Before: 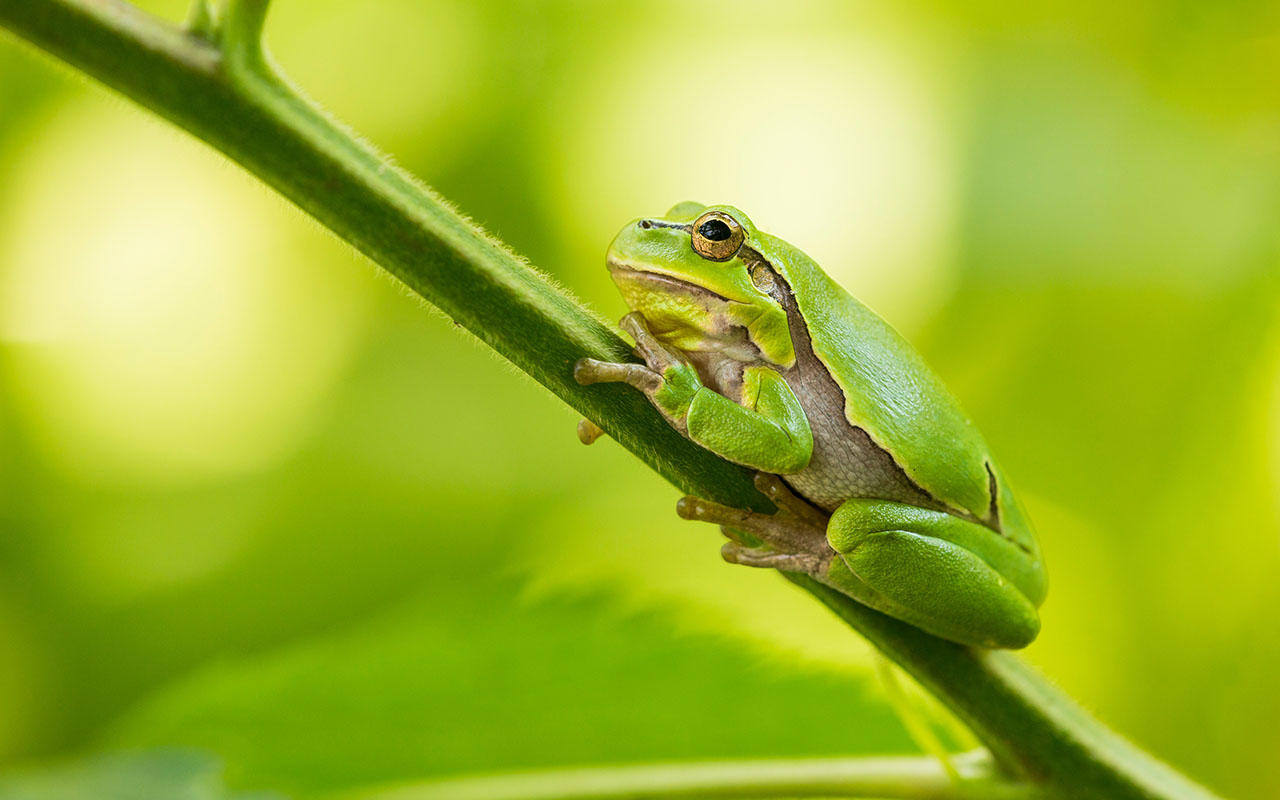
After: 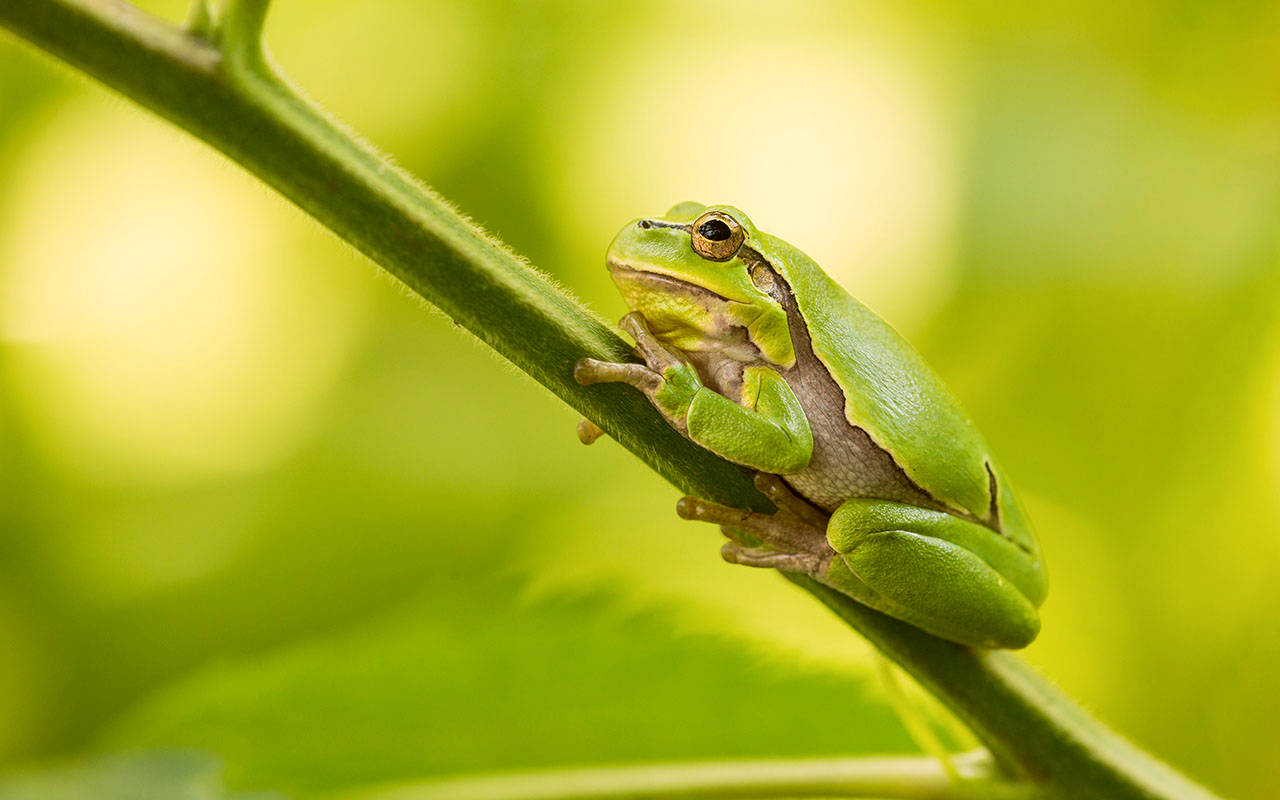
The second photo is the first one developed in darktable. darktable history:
color correction: highlights a* 6.7, highlights b* 7.89, shadows a* 5.34, shadows b* 7.36, saturation 0.905
